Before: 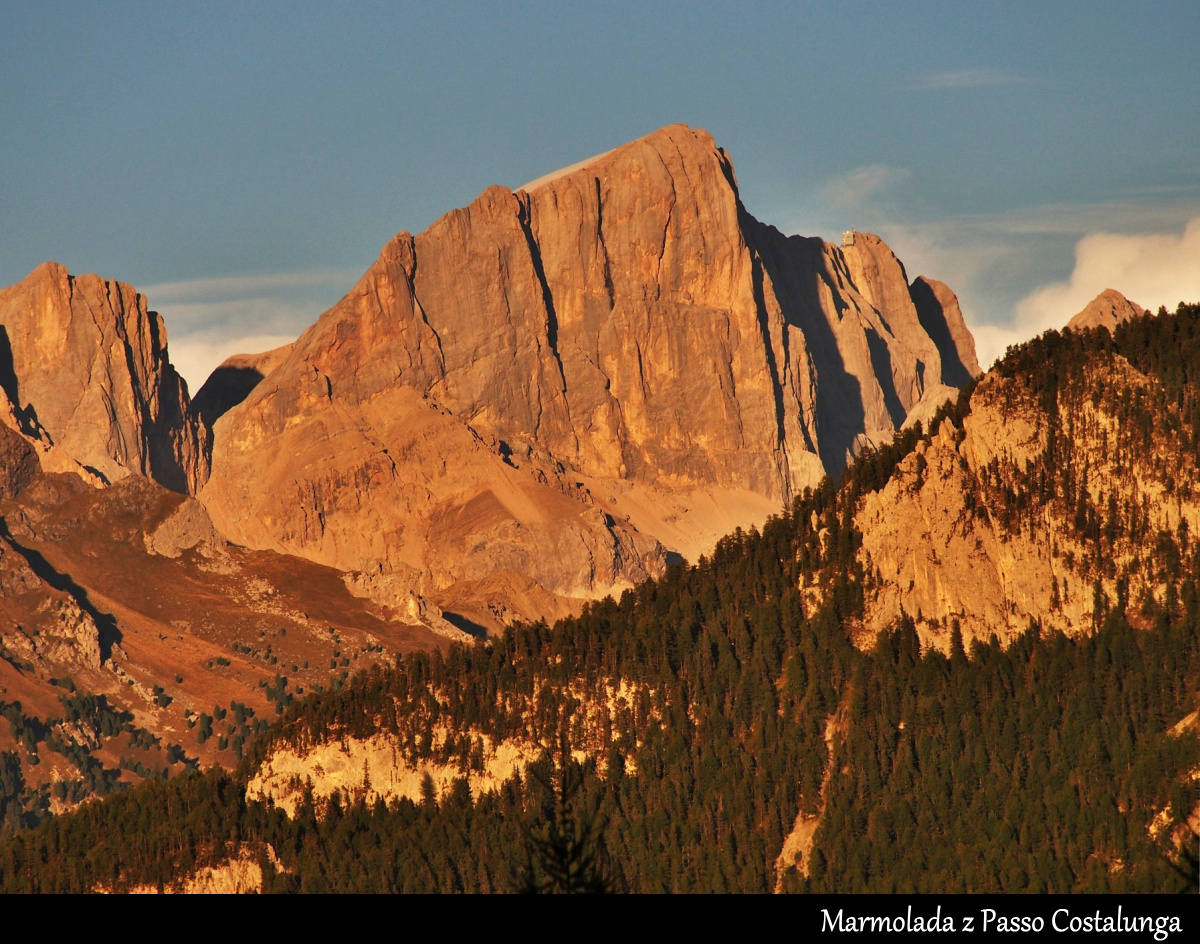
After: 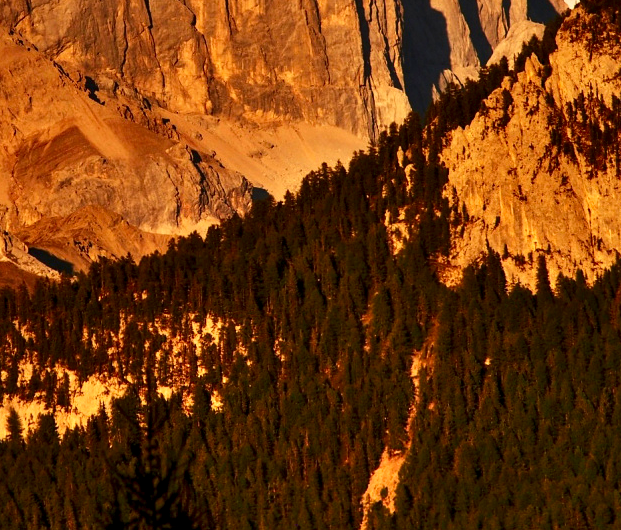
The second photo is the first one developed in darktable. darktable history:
velvia: strength 14.77%
contrast brightness saturation: contrast 0.189, brightness -0.111, saturation 0.212
shadows and highlights: shadows 36.64, highlights -26.74, soften with gaussian
local contrast: highlights 105%, shadows 97%, detail 132%, midtone range 0.2
crop: left 34.537%, top 38.655%, right 13.685%, bottom 5.146%
